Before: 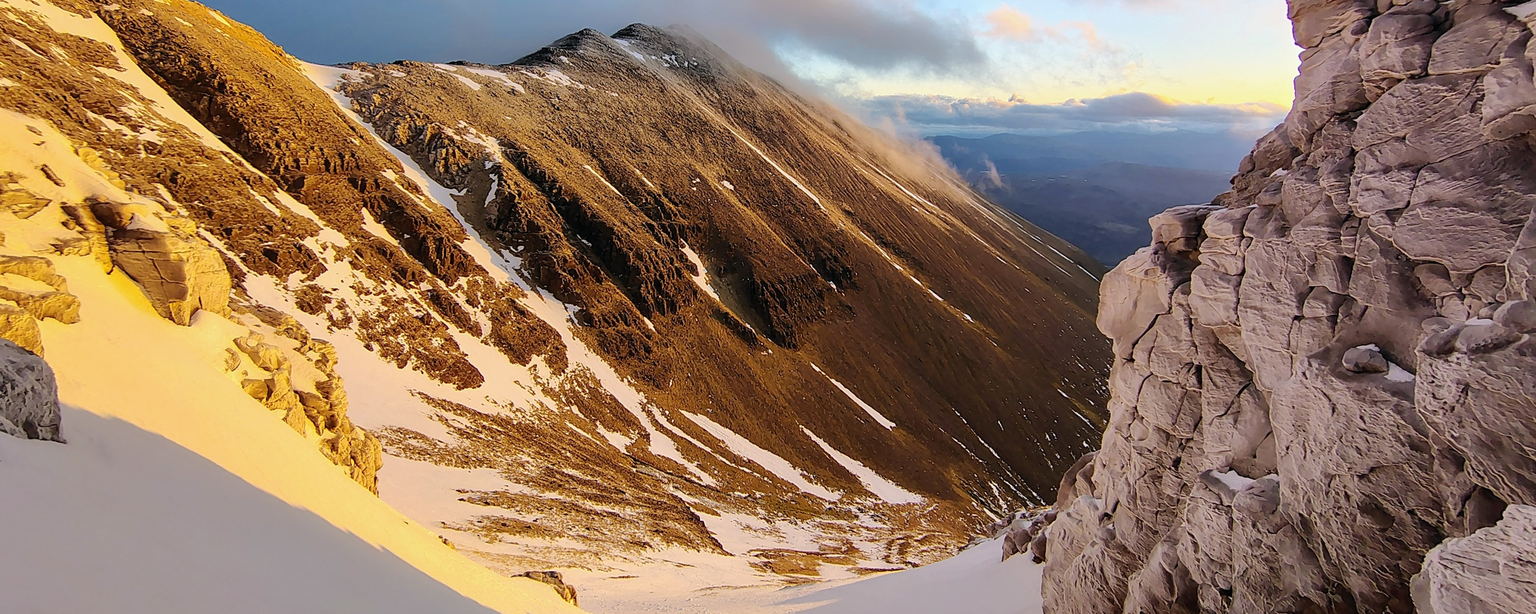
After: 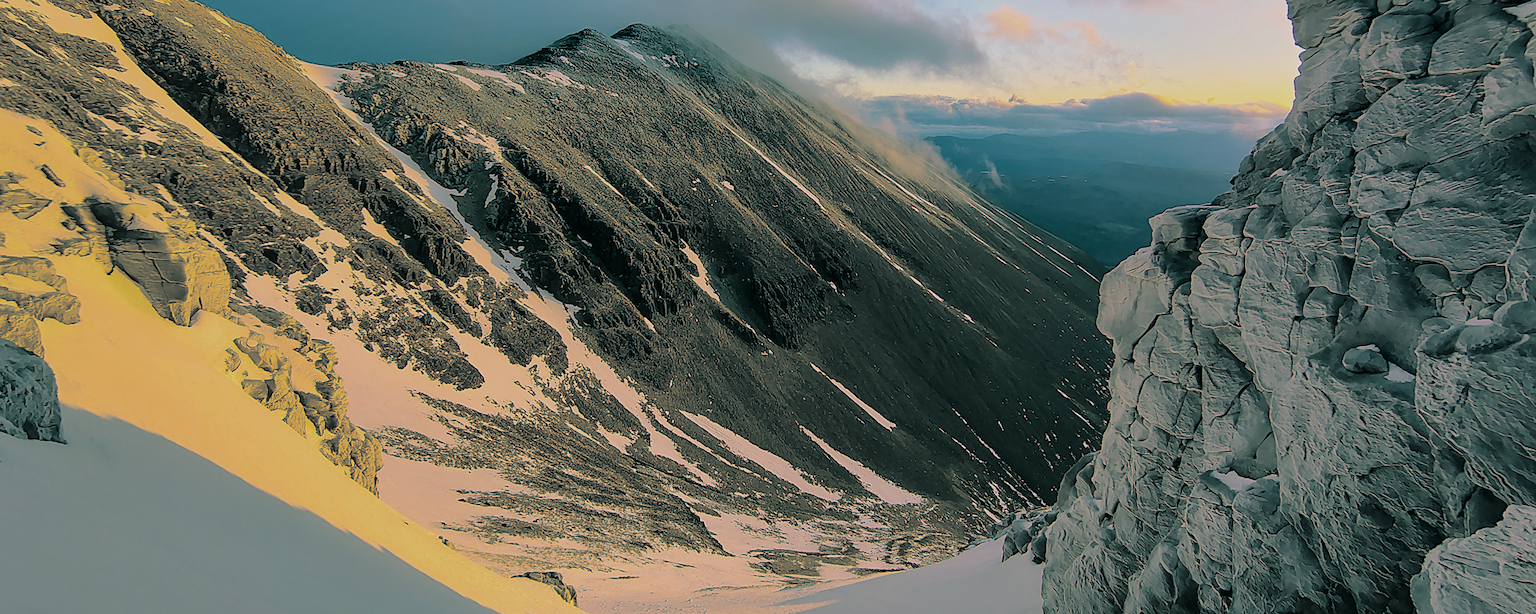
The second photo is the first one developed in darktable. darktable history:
tone equalizer: on, module defaults
sharpen: radius 1, threshold 1
color correction: highlights a* 5.81, highlights b* 4.84
exposure: exposure -0.582 EV, compensate highlight preservation false
split-toning: shadows › hue 183.6°, shadows › saturation 0.52, highlights › hue 0°, highlights › saturation 0
